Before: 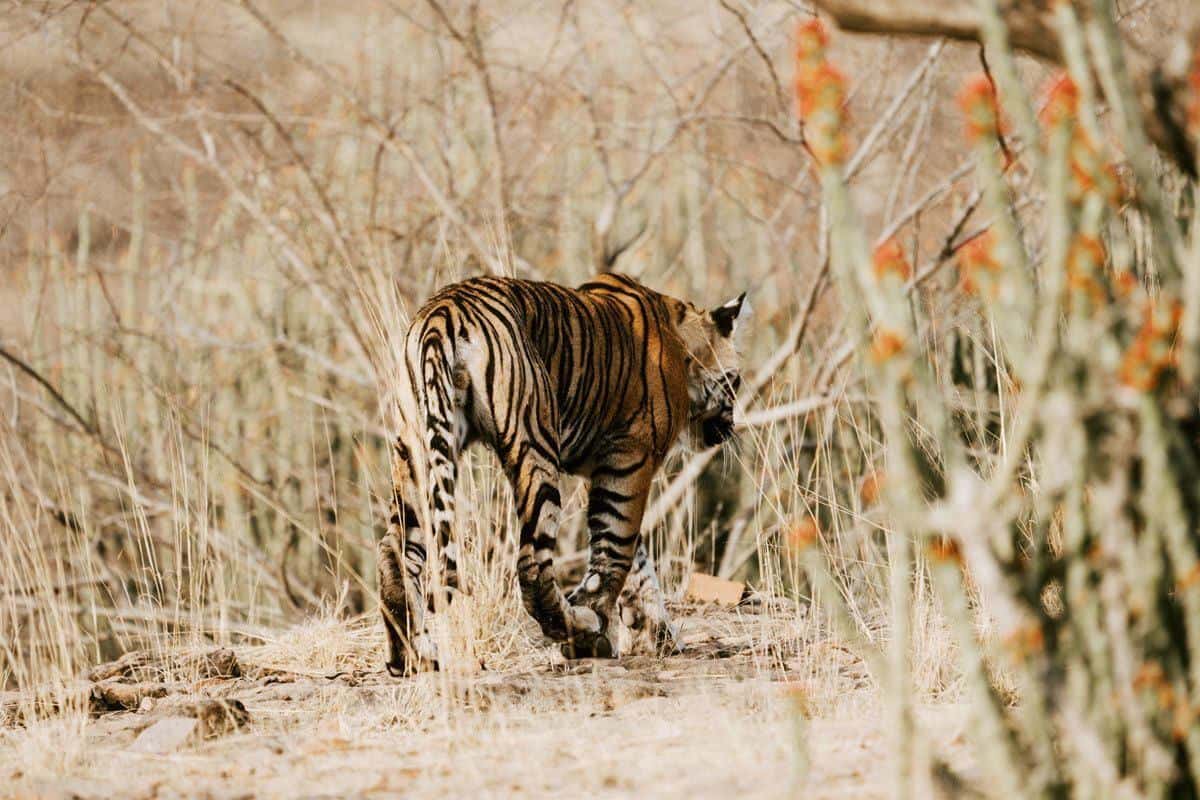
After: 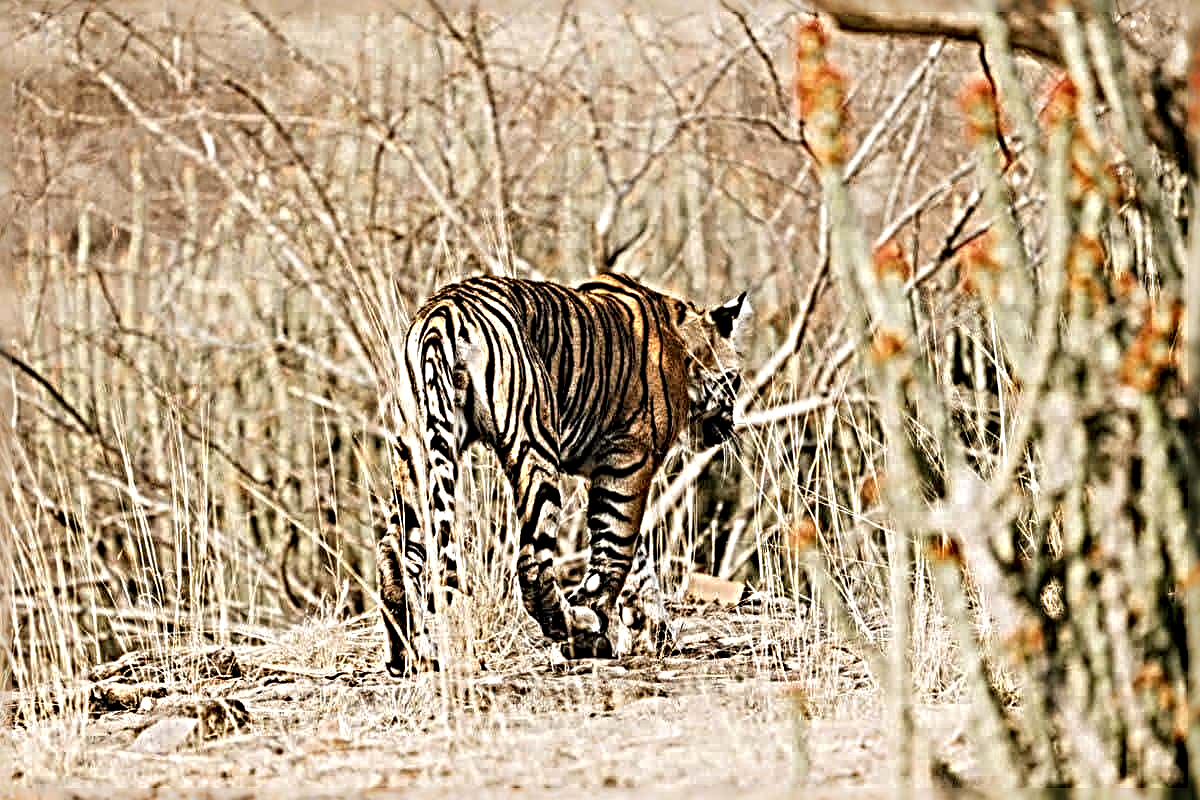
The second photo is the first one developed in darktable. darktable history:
local contrast: on, module defaults
sharpen: radius 6.251, amount 1.817, threshold 0.195
exposure: exposure 0.202 EV, compensate highlight preservation false
